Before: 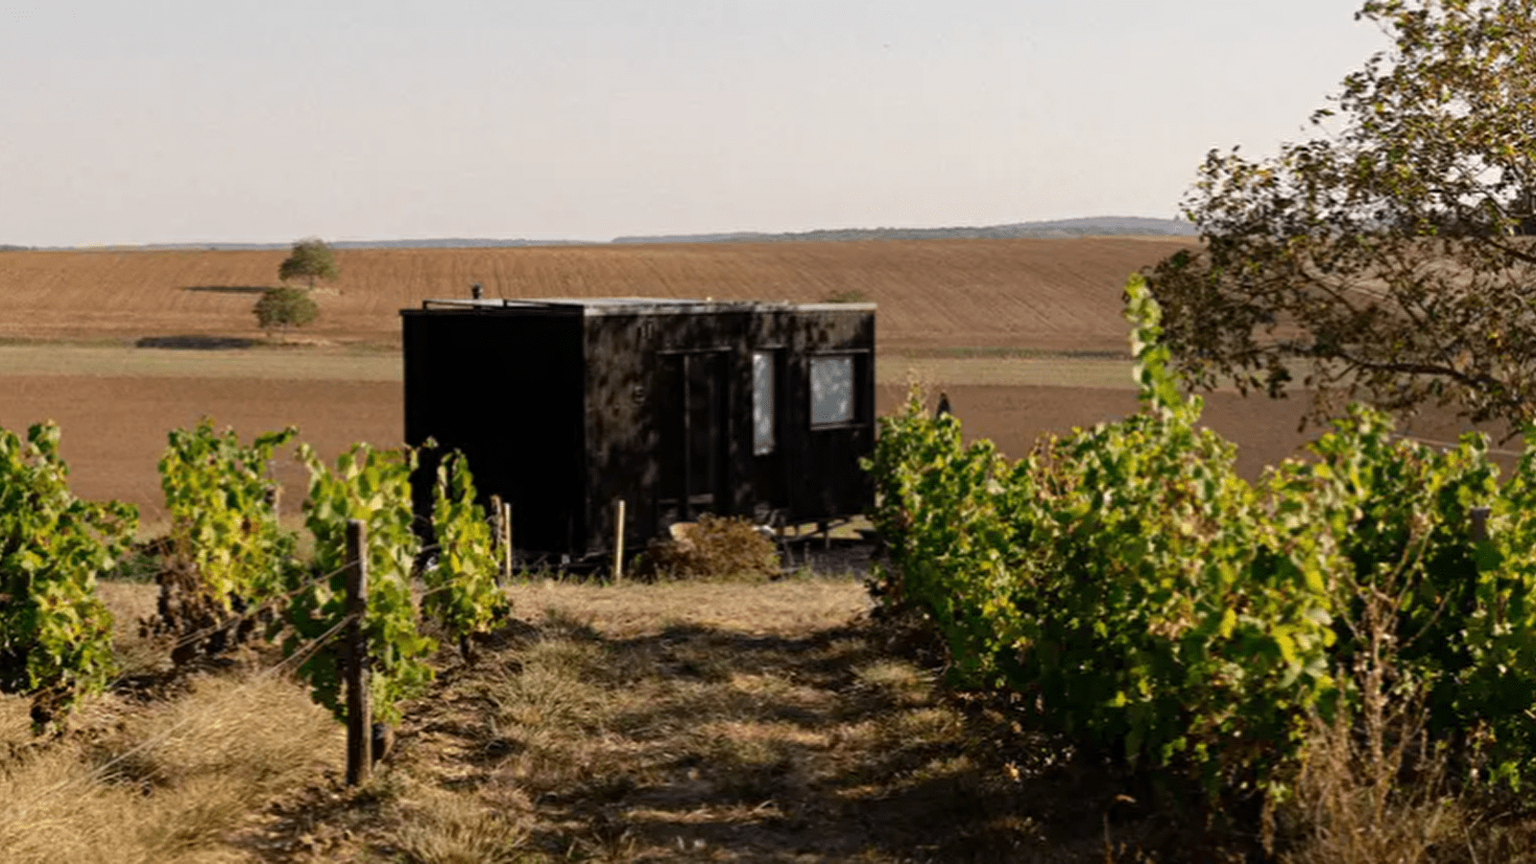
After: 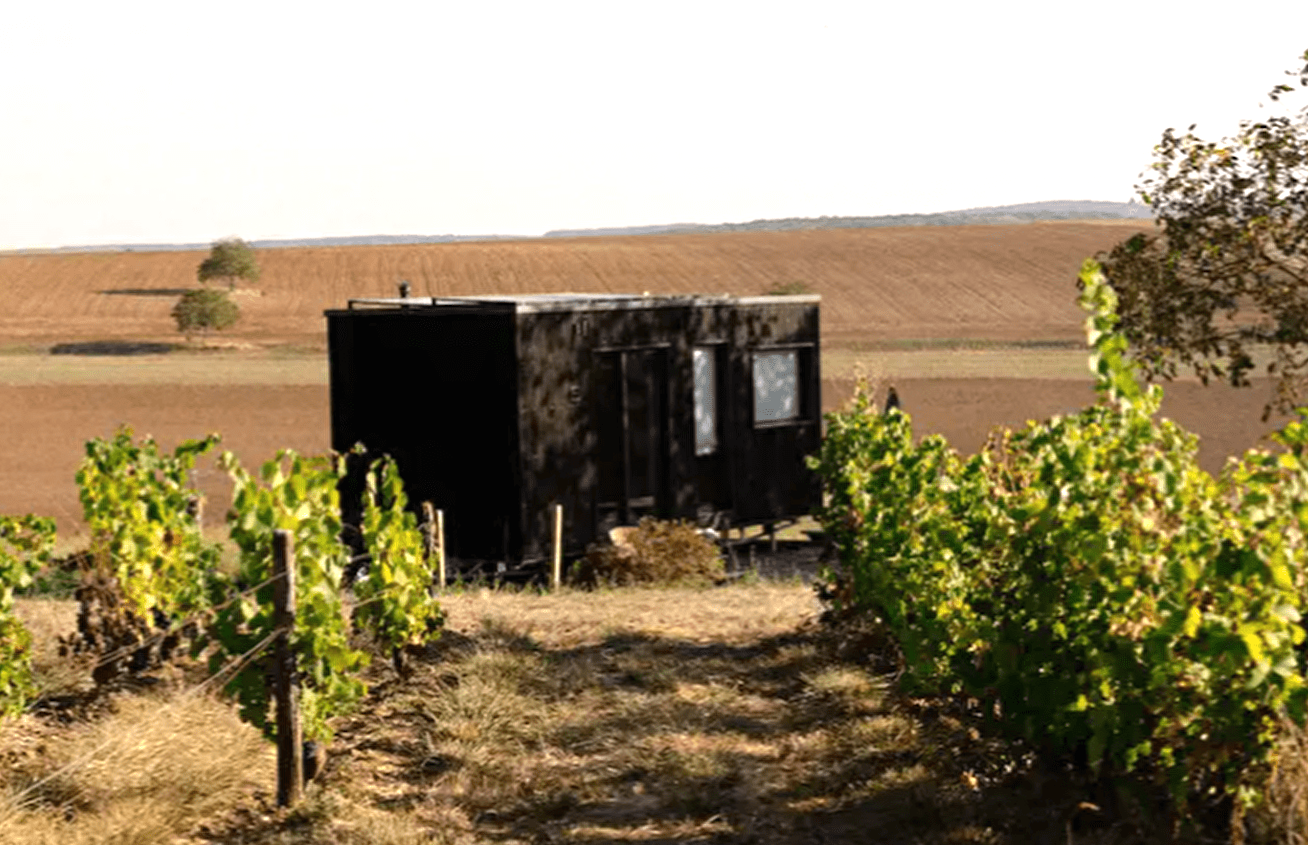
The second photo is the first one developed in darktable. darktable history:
crop and rotate: angle 1°, left 4.281%, top 0.642%, right 11.383%, bottom 2.486%
exposure: black level correction 0, exposure 0.68 EV, compensate exposure bias true, compensate highlight preservation false
